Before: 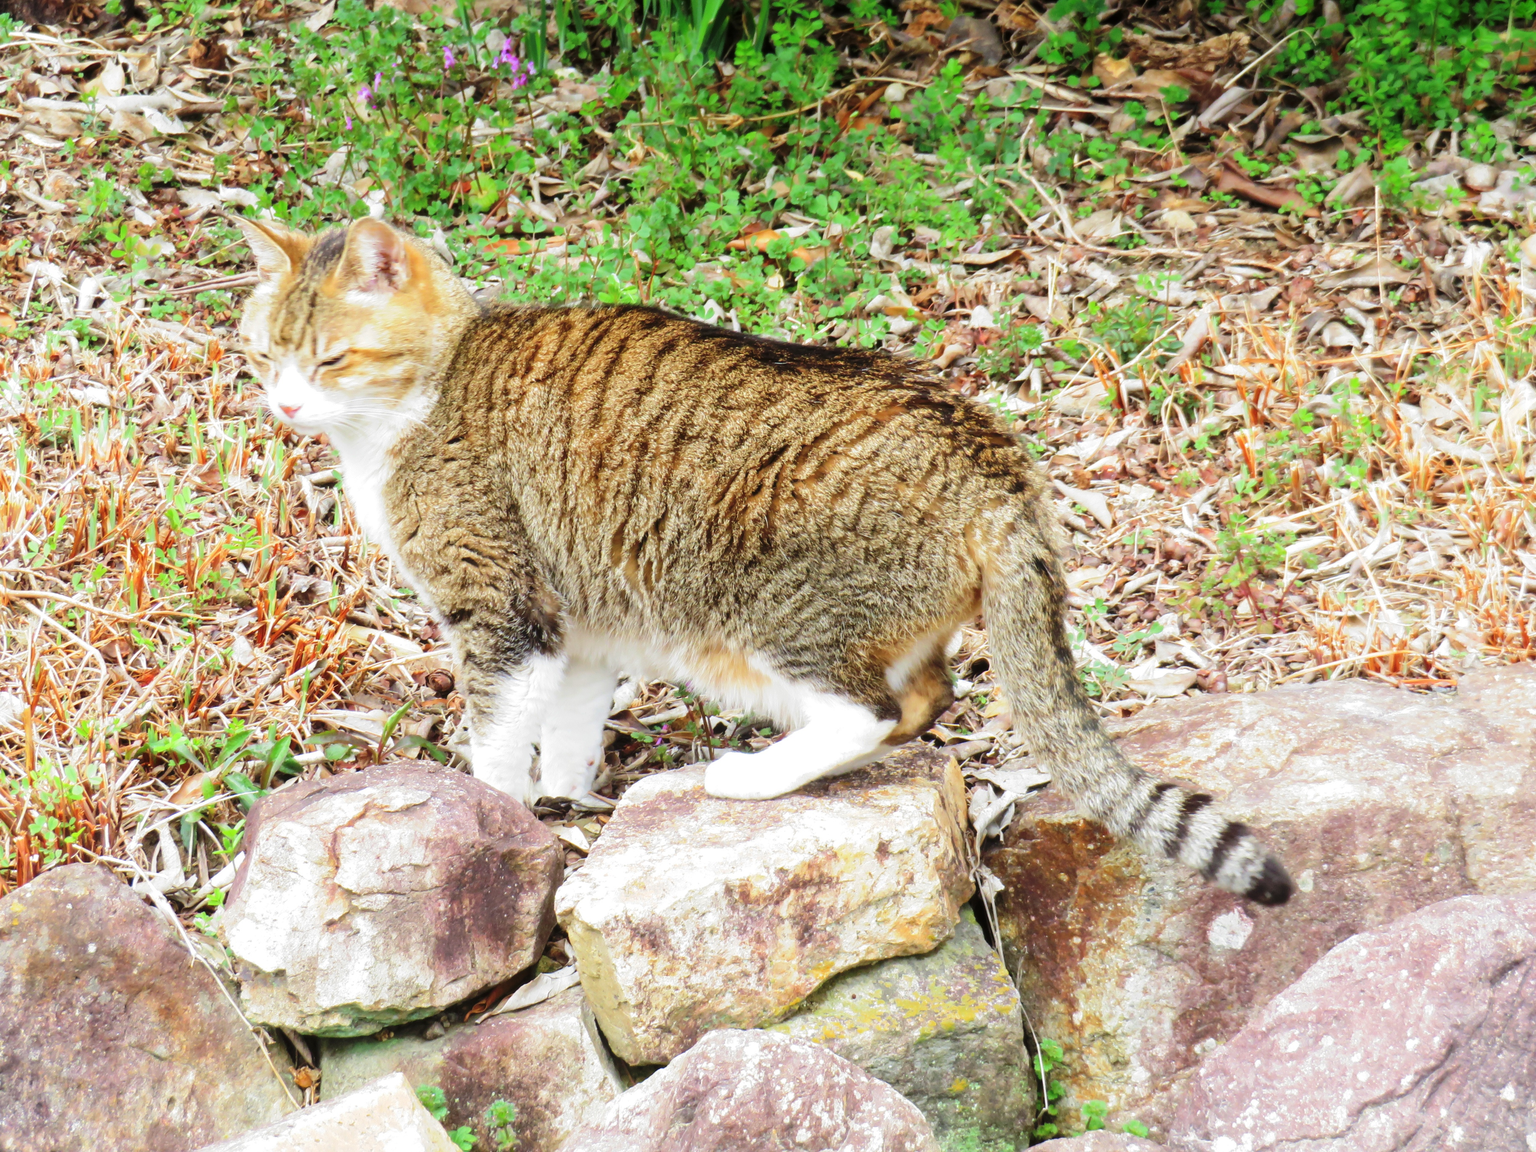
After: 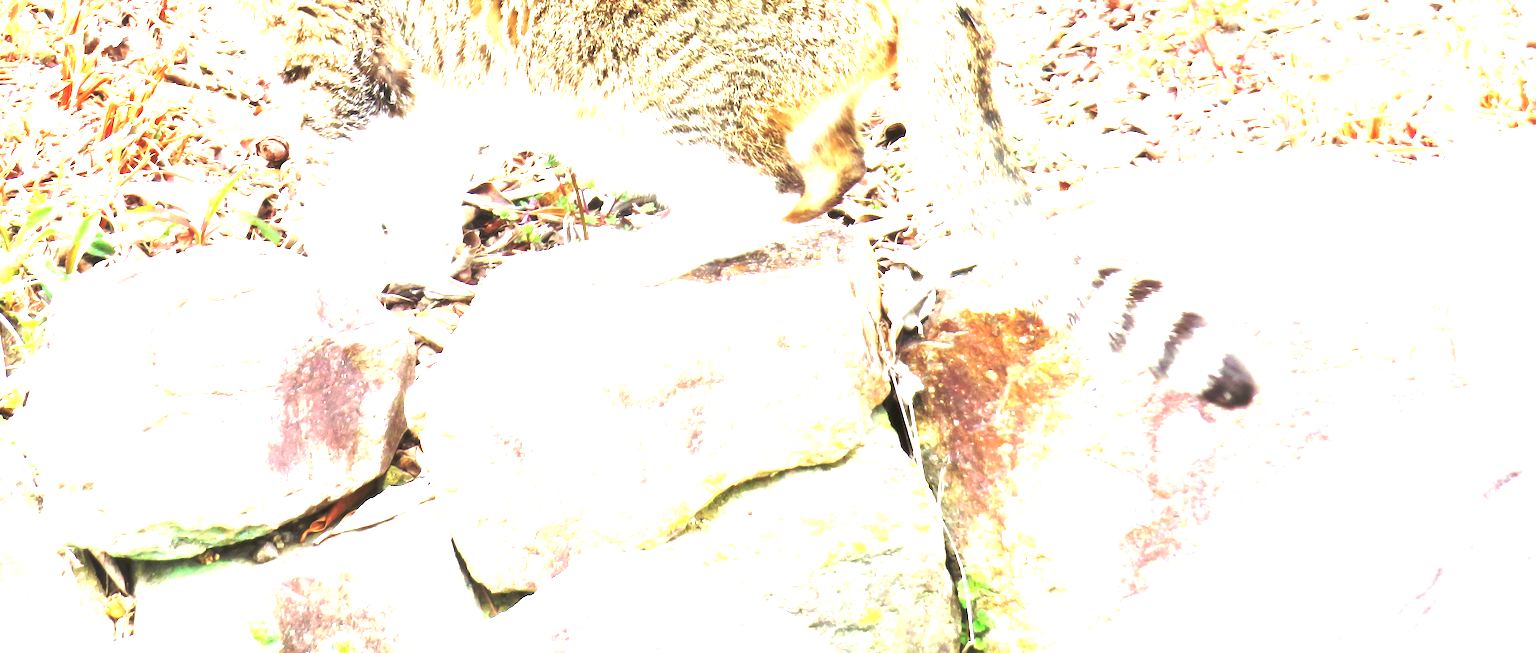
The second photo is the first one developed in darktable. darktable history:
exposure: exposure 2.268 EV, compensate highlight preservation false
crop and rotate: left 13.284%, top 47.936%, bottom 2.895%
